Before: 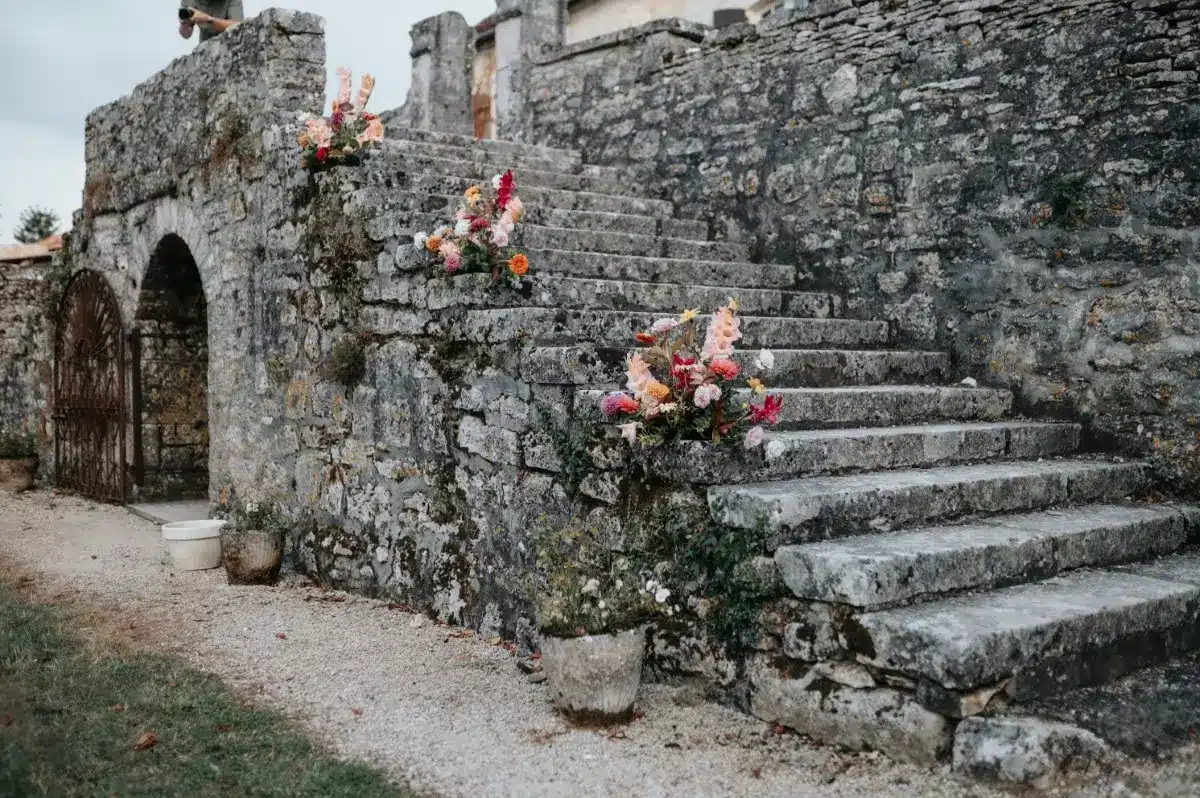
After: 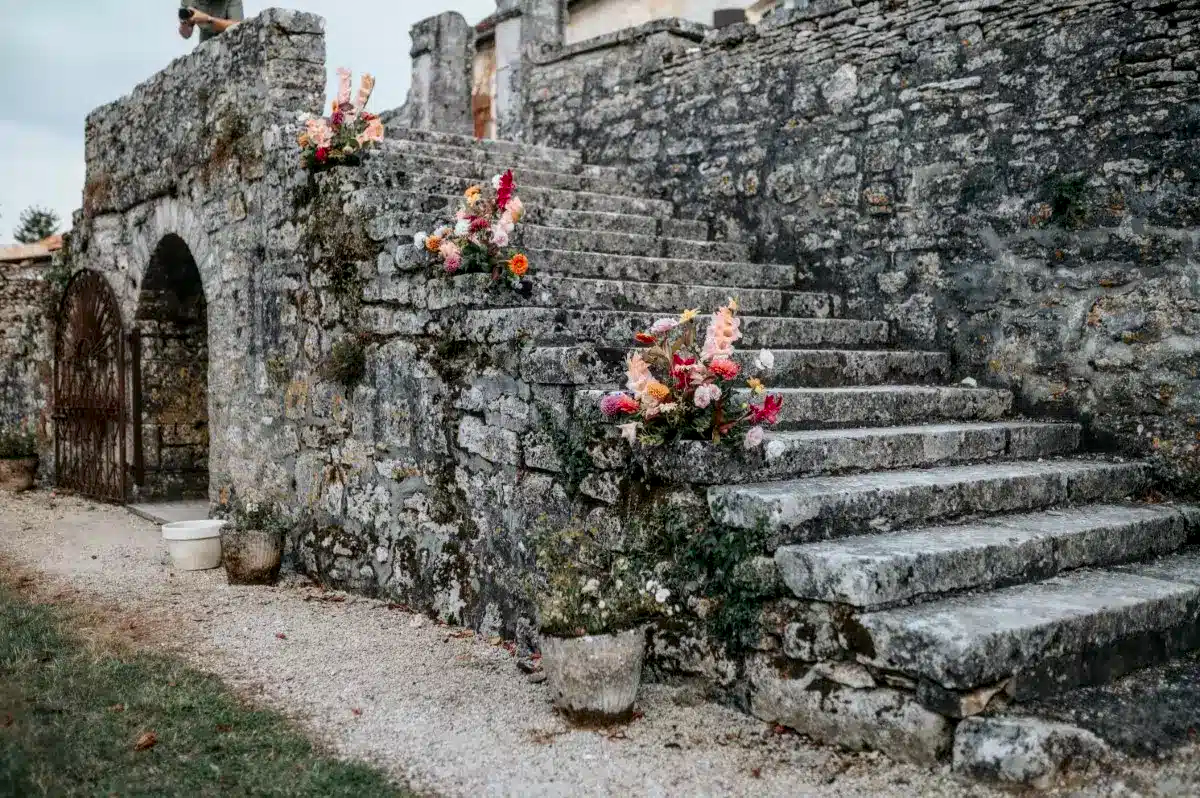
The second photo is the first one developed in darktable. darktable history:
contrast brightness saturation: contrast 0.08, saturation 0.2
local contrast: on, module defaults
